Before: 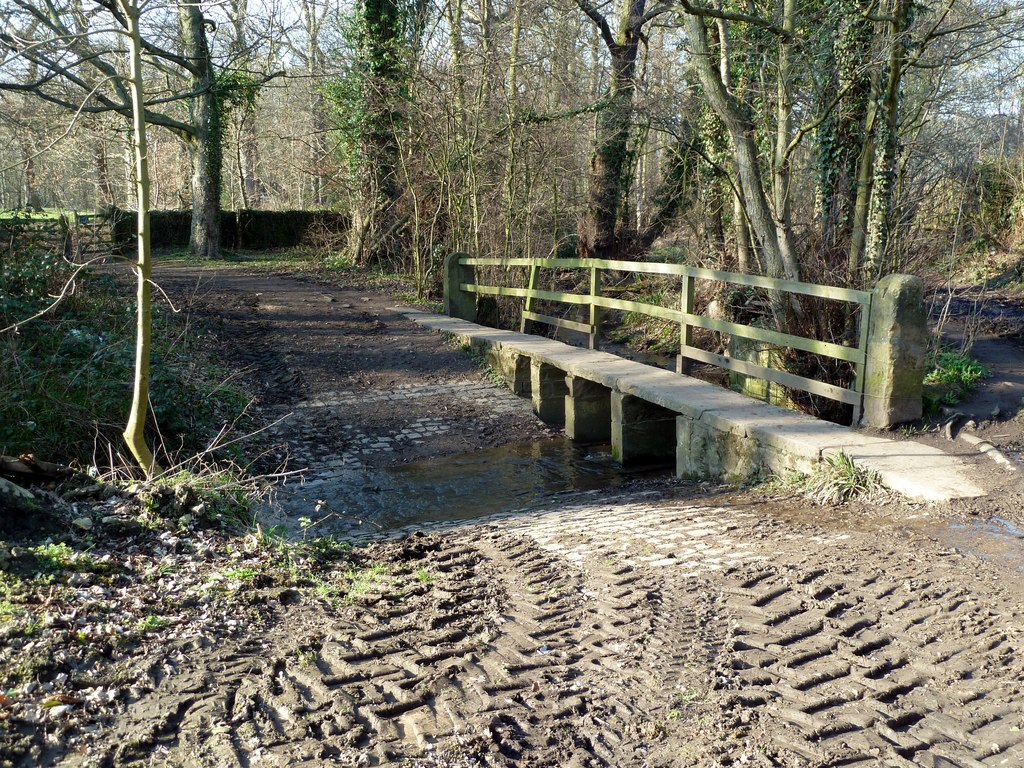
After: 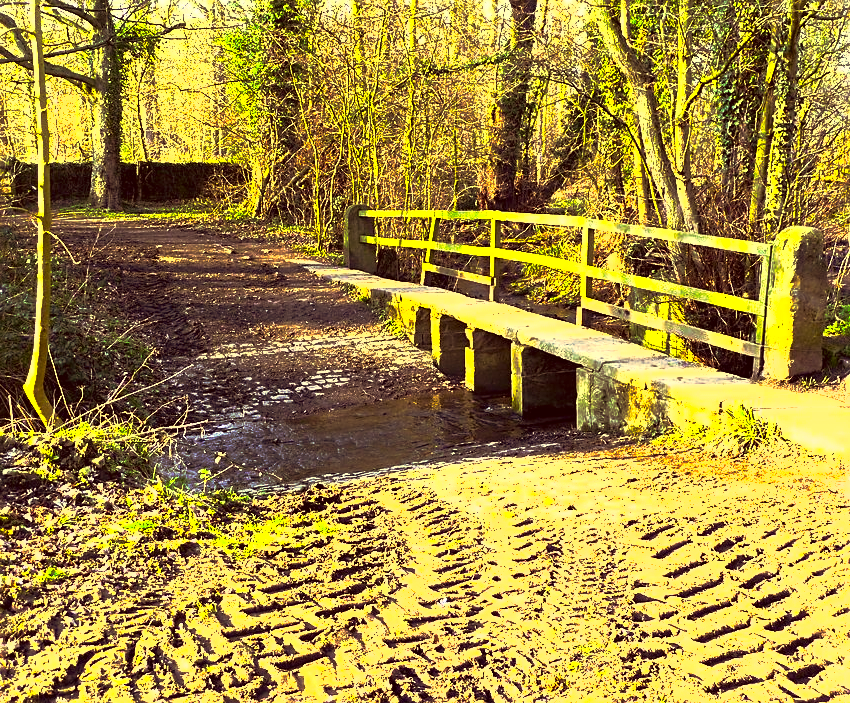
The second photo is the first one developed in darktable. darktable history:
shadows and highlights: shadows 2.82, highlights -16.61, soften with gaussian
exposure: black level correction 0, exposure 1.882 EV, compensate highlight preservation false
crop: left 9.778%, top 6.302%, right 7.208%, bottom 2.118%
base curve: curves: ch0 [(0, 0) (0.564, 0.291) (0.802, 0.731) (1, 1)], preserve colors none
sharpen: on, module defaults
color correction: highlights a* 9.7, highlights b* 39.03, shadows a* 14.52, shadows b* 3.28
